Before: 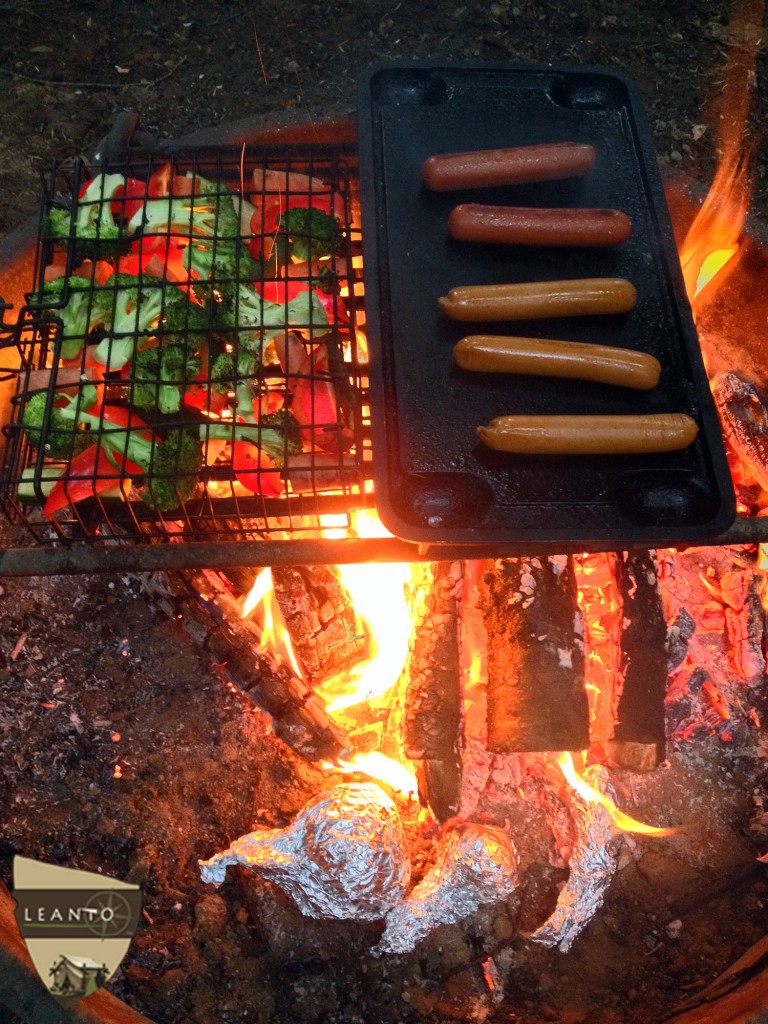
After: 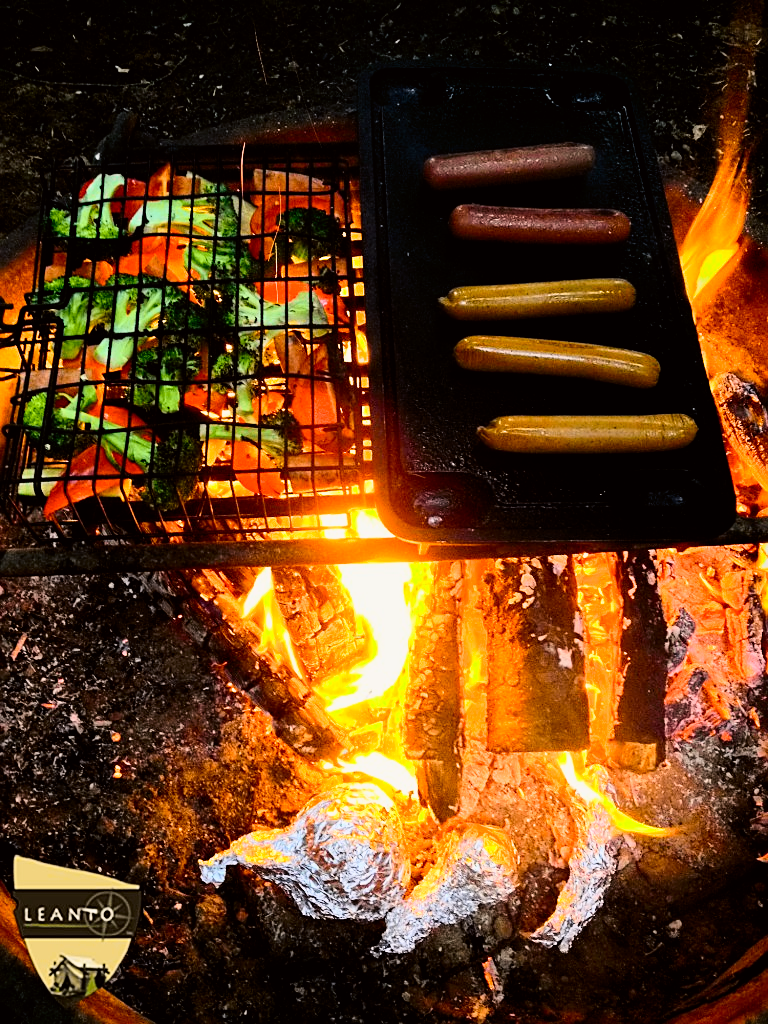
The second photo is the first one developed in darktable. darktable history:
sharpen: on, module defaults
tone curve: curves: ch0 [(0, 0) (0.104, 0.068) (0.236, 0.227) (0.46, 0.576) (0.657, 0.796) (0.861, 0.932) (1, 0.981)]; ch1 [(0, 0) (0.353, 0.344) (0.434, 0.382) (0.479, 0.476) (0.502, 0.504) (0.544, 0.534) (0.57, 0.57) (0.586, 0.603) (0.618, 0.631) (0.657, 0.679) (1, 1)]; ch2 [(0, 0) (0.34, 0.314) (0.434, 0.43) (0.5, 0.511) (0.528, 0.545) (0.557, 0.573) (0.573, 0.618) (0.628, 0.751) (1, 1)], color space Lab, independent channels, preserve colors none
filmic rgb: black relative exposure -4.93 EV, white relative exposure 2.84 EV, hardness 3.72
